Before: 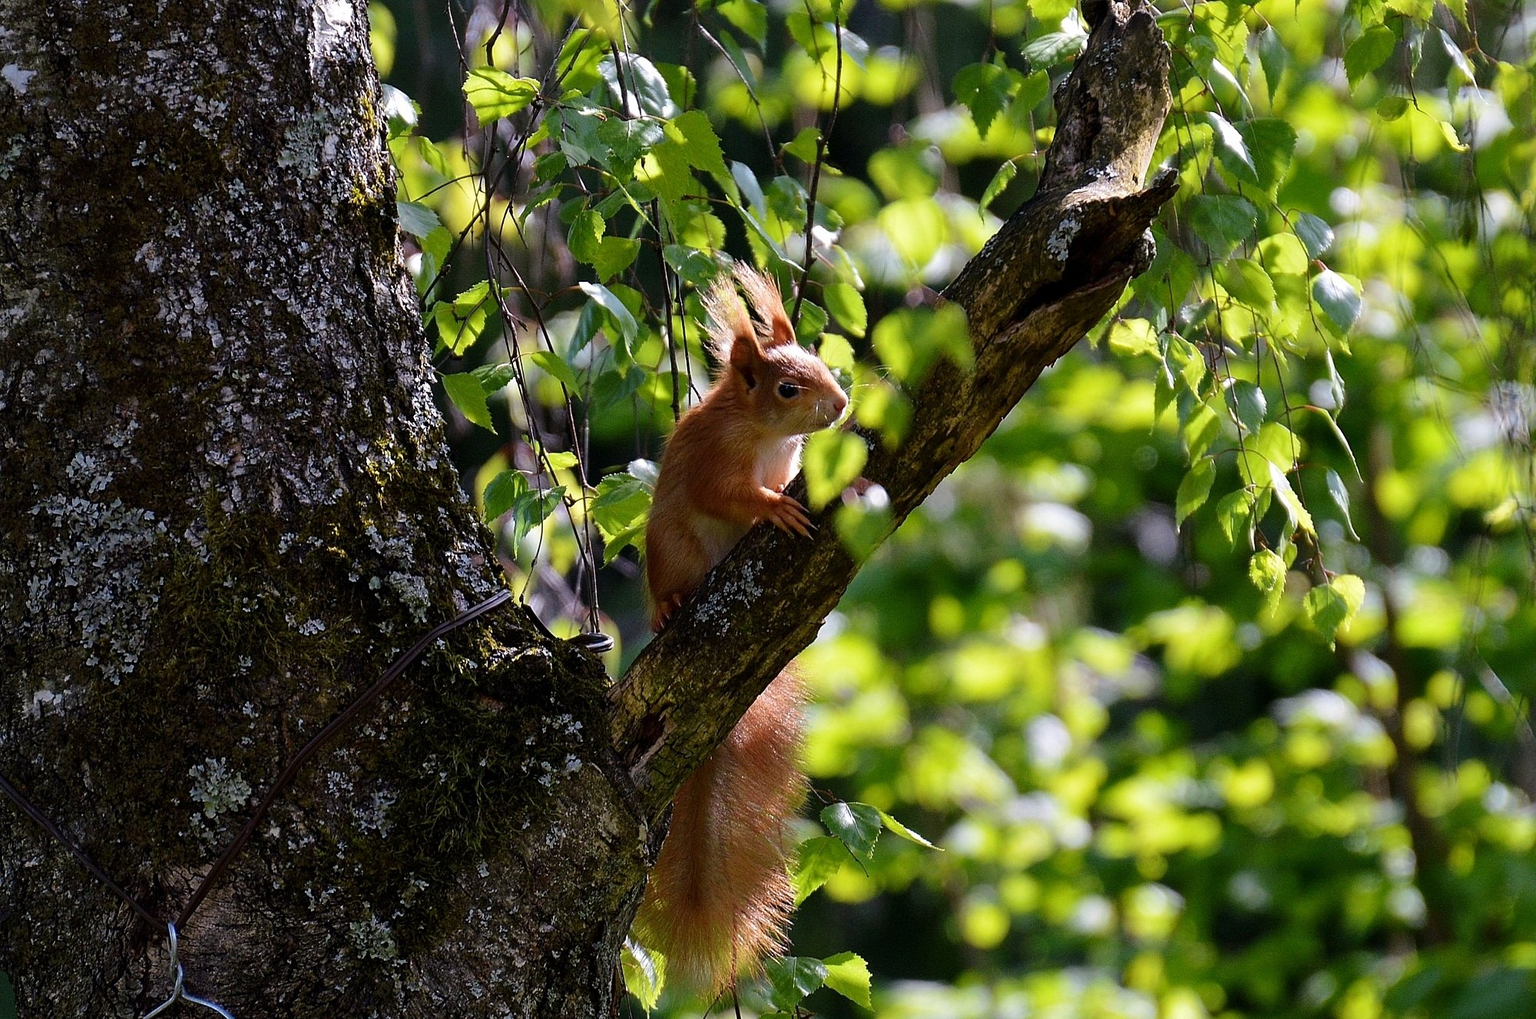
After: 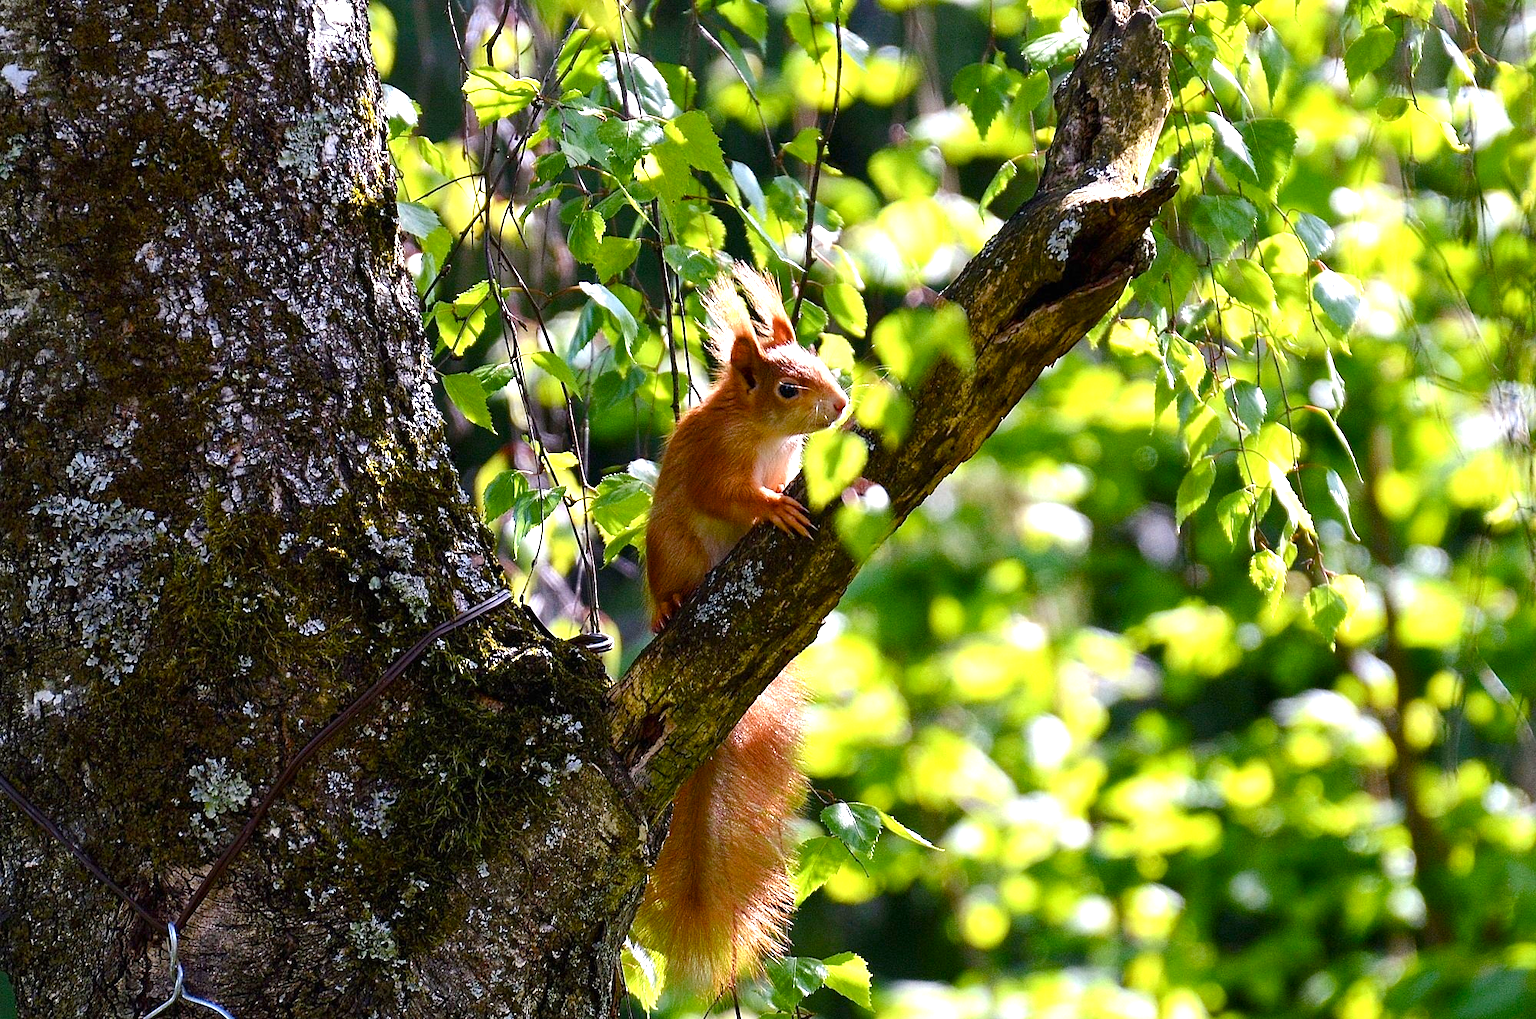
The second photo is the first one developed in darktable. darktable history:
color balance rgb: linear chroma grading › shadows -2.35%, linear chroma grading › highlights -14.619%, linear chroma grading › global chroma -9.661%, linear chroma grading › mid-tones -10.17%, perceptual saturation grading › global saturation 20%, perceptual saturation grading › highlights 2.253%, perceptual saturation grading › shadows 50.092%, global vibrance 20%
exposure: black level correction 0, exposure 1.099 EV, compensate exposure bias true, compensate highlight preservation false
